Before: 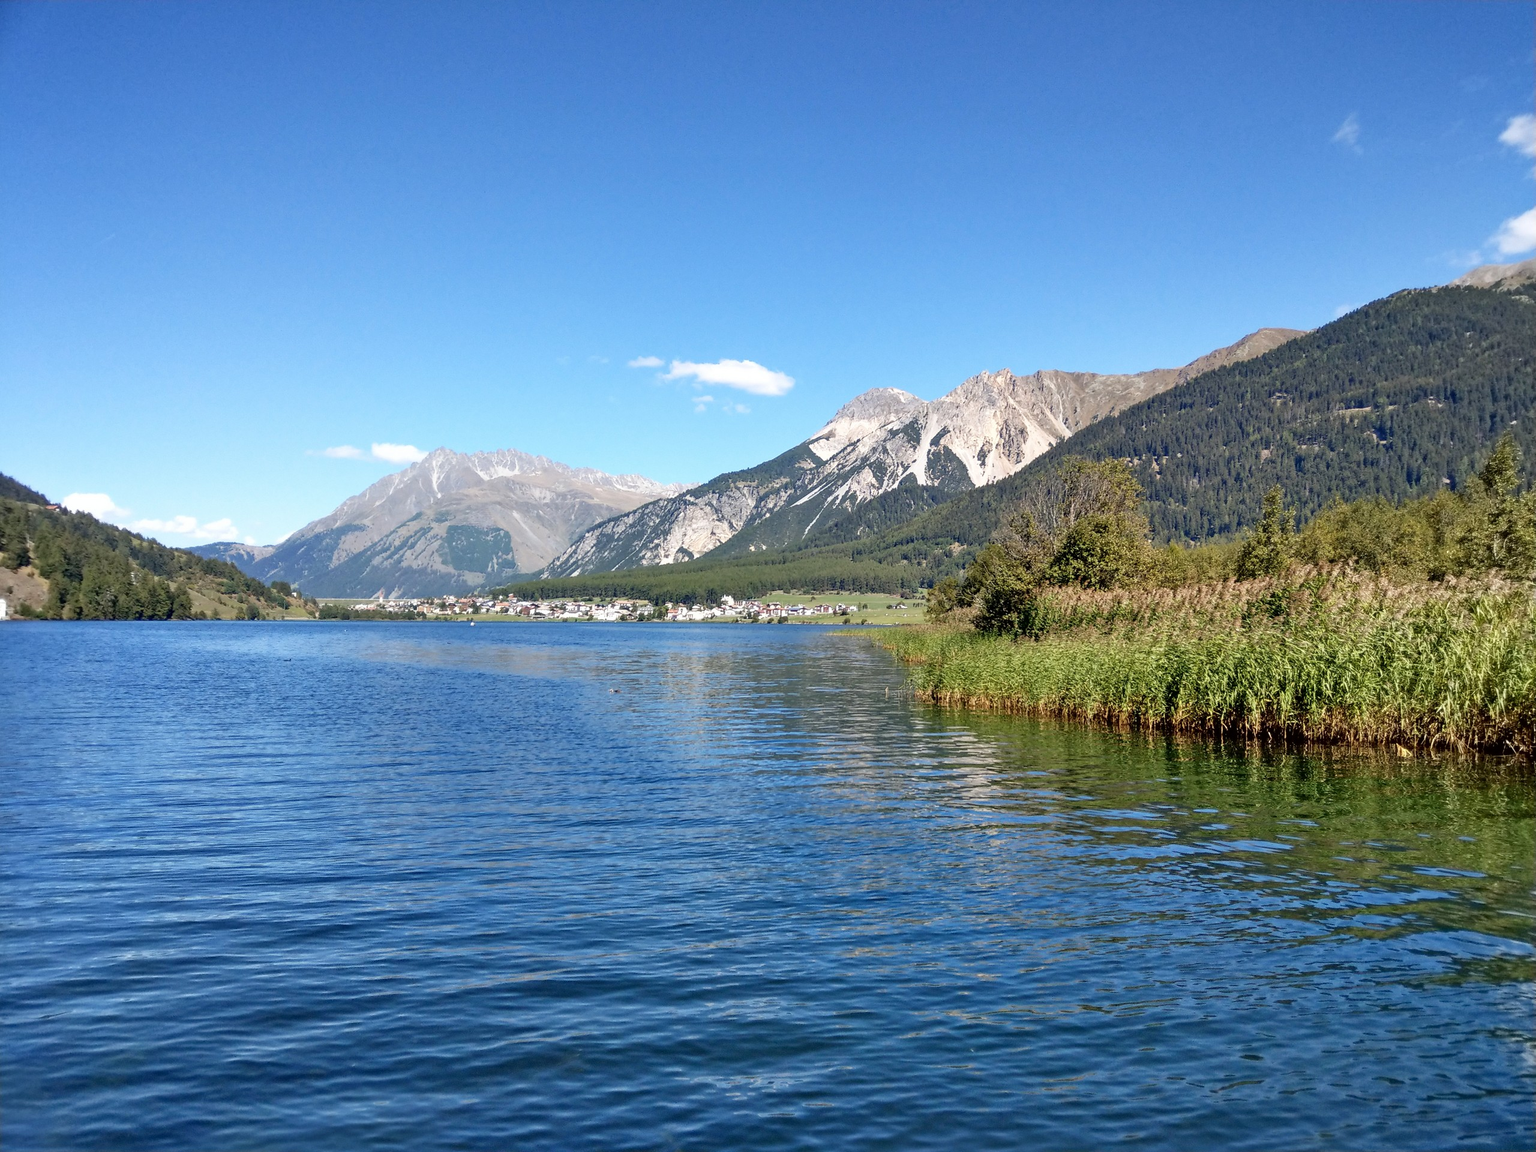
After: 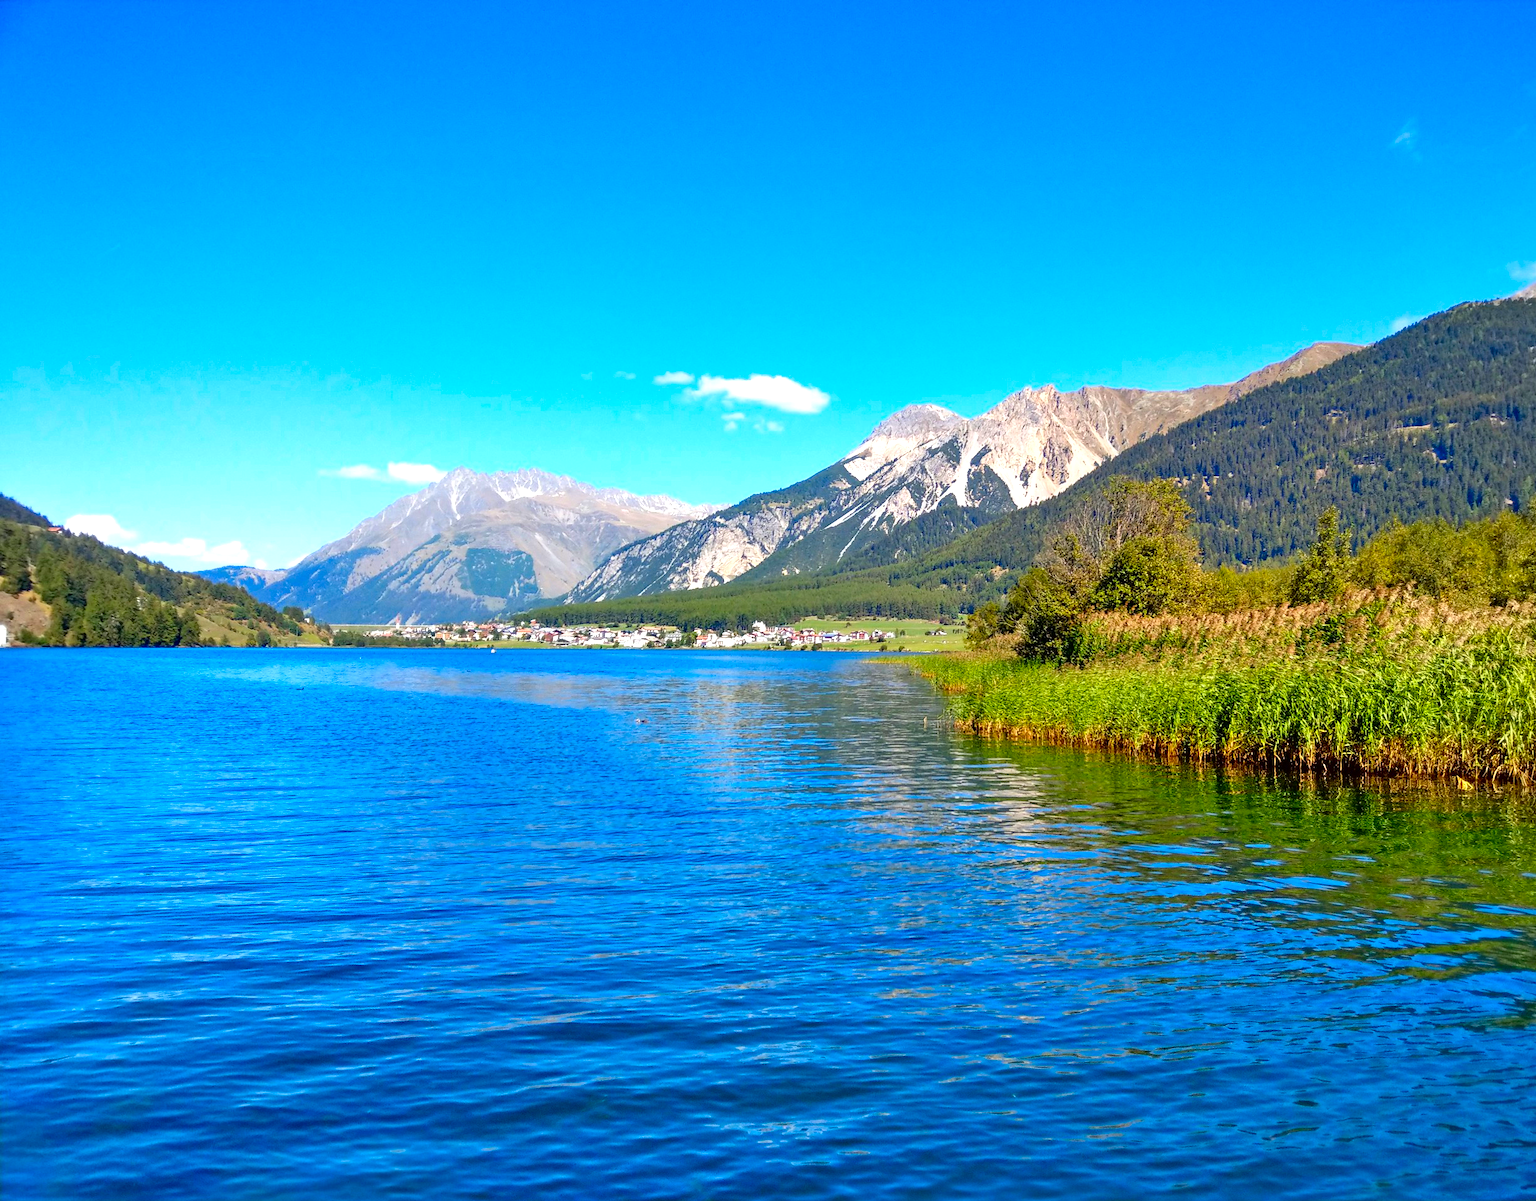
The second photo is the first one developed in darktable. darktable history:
color correction: saturation 1.8
exposure: exposure 0.3 EV, compensate highlight preservation false
crop: right 4.126%, bottom 0.031%
